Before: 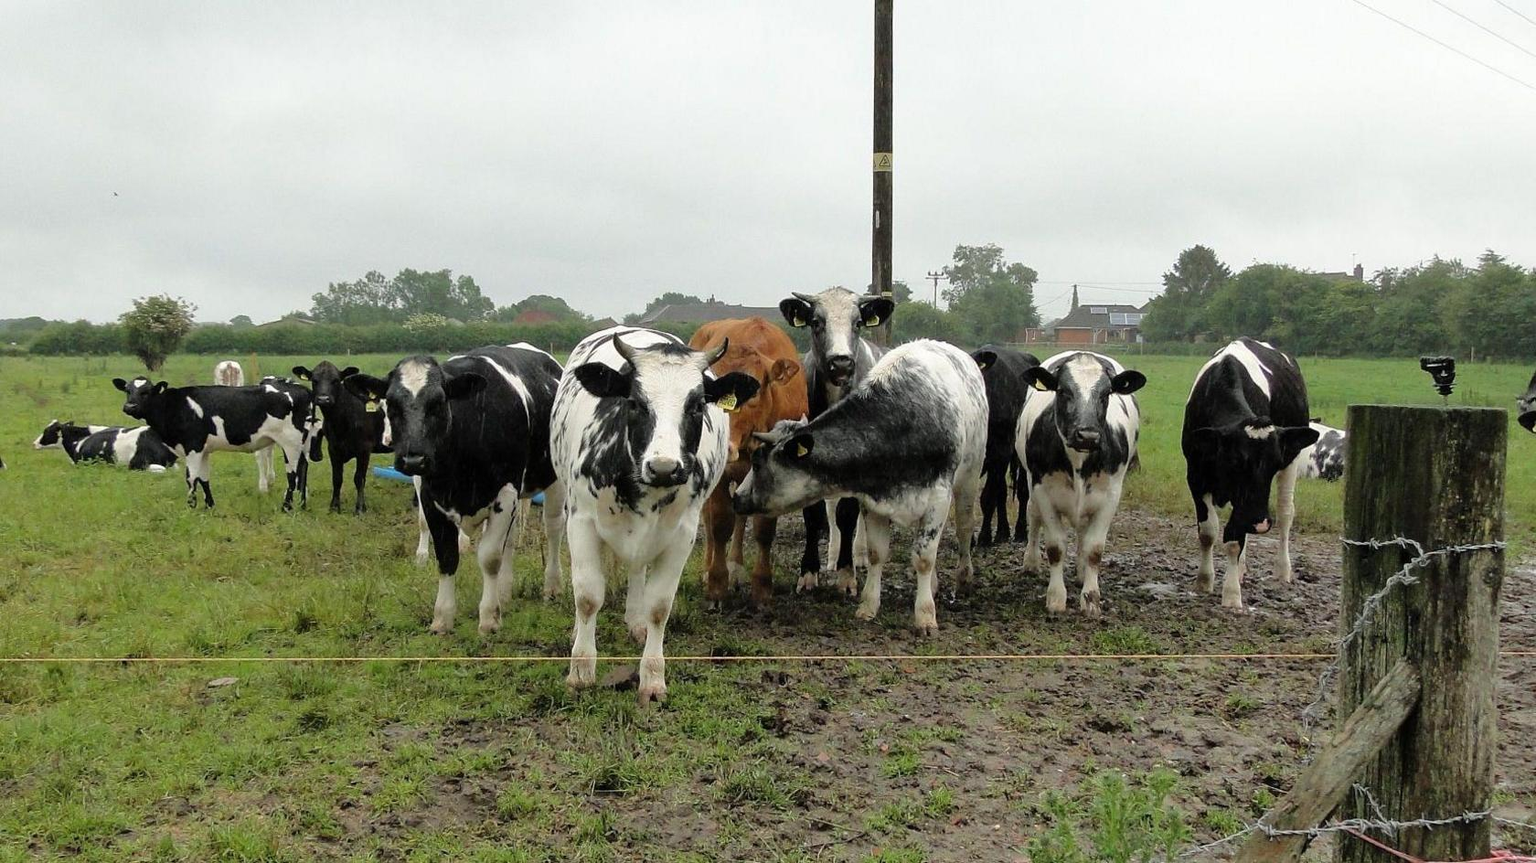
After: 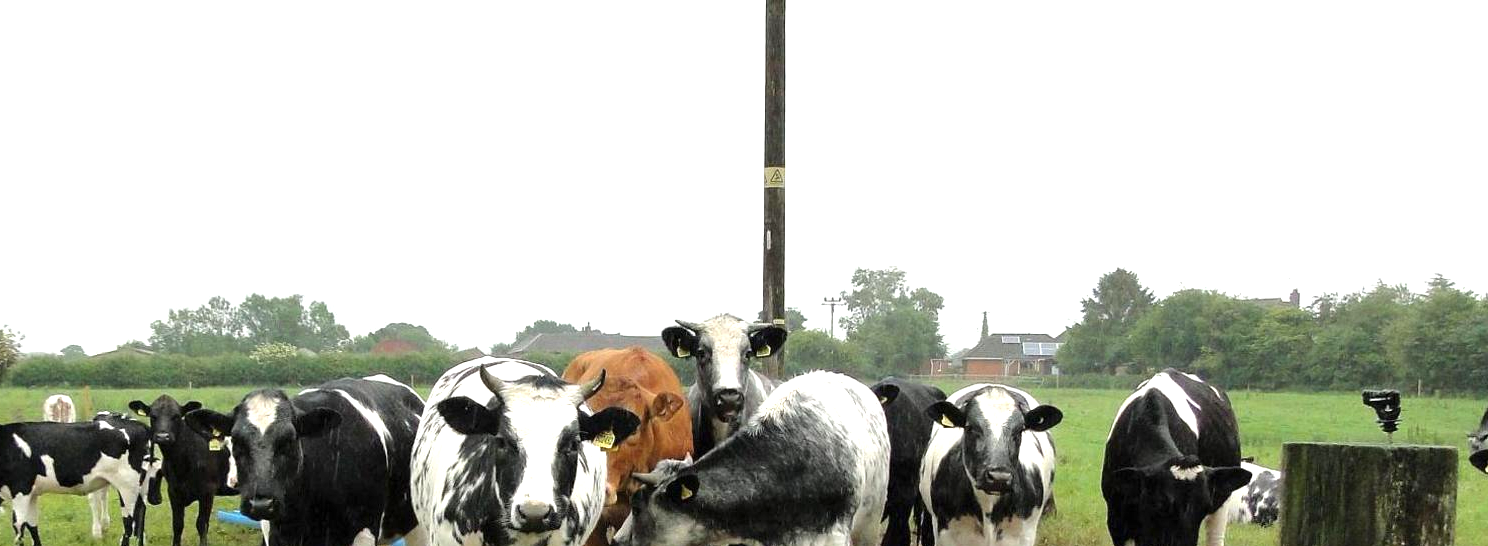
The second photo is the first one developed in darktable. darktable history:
exposure: exposure 0.779 EV, compensate exposure bias true, compensate highlight preservation false
crop and rotate: left 11.401%, bottom 42.097%
